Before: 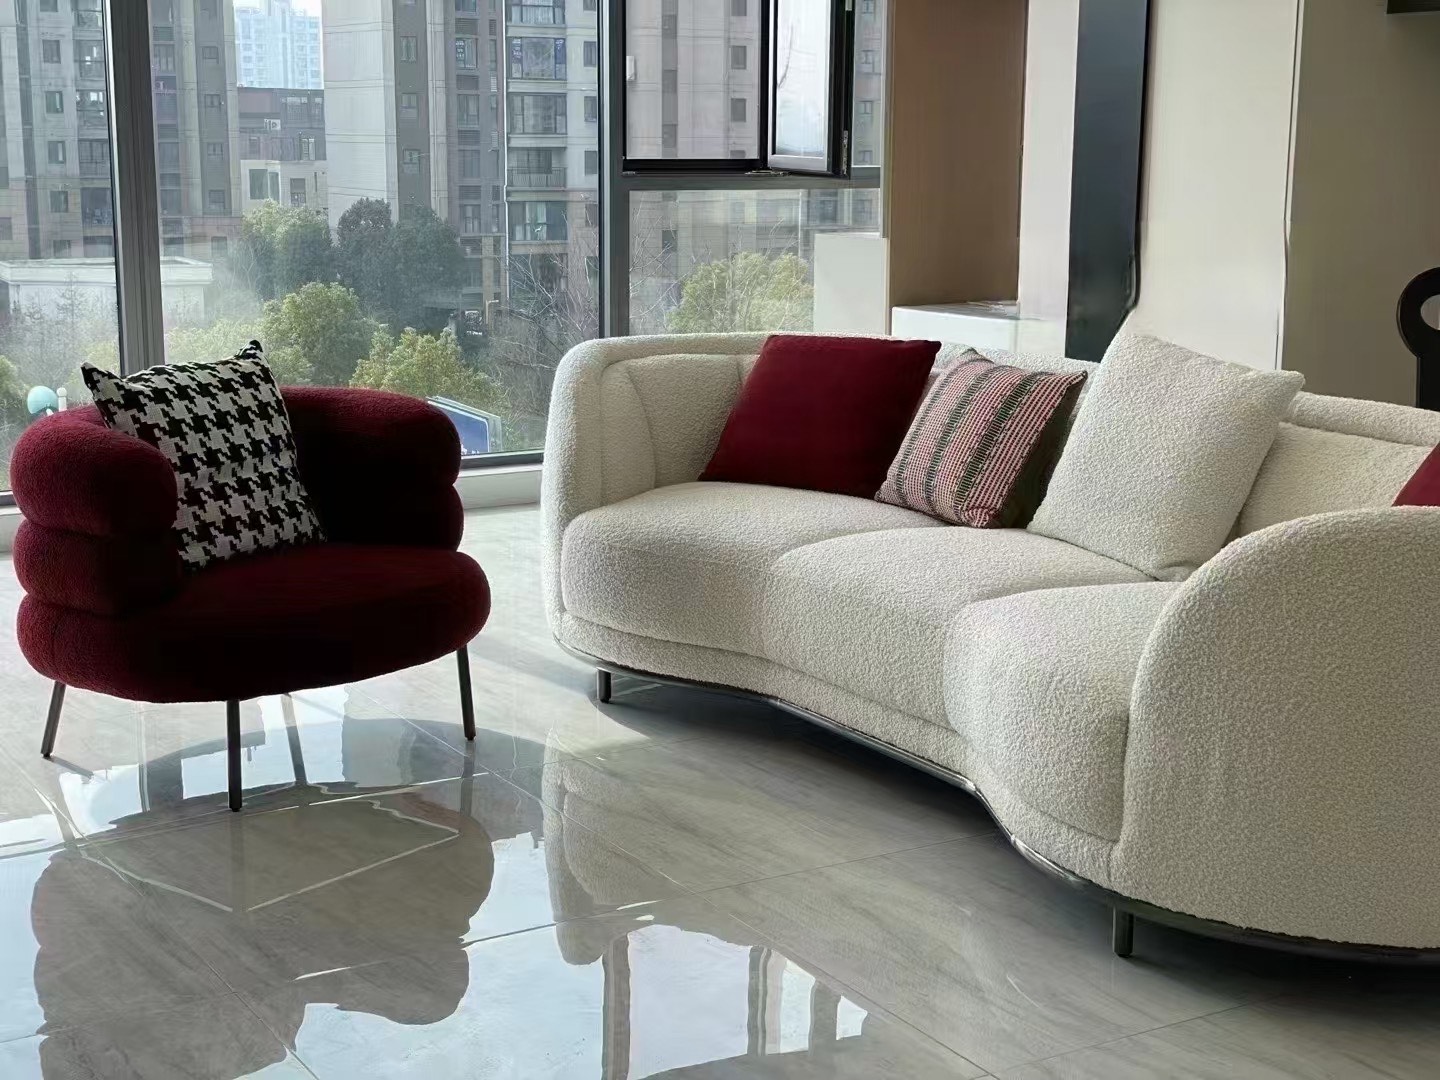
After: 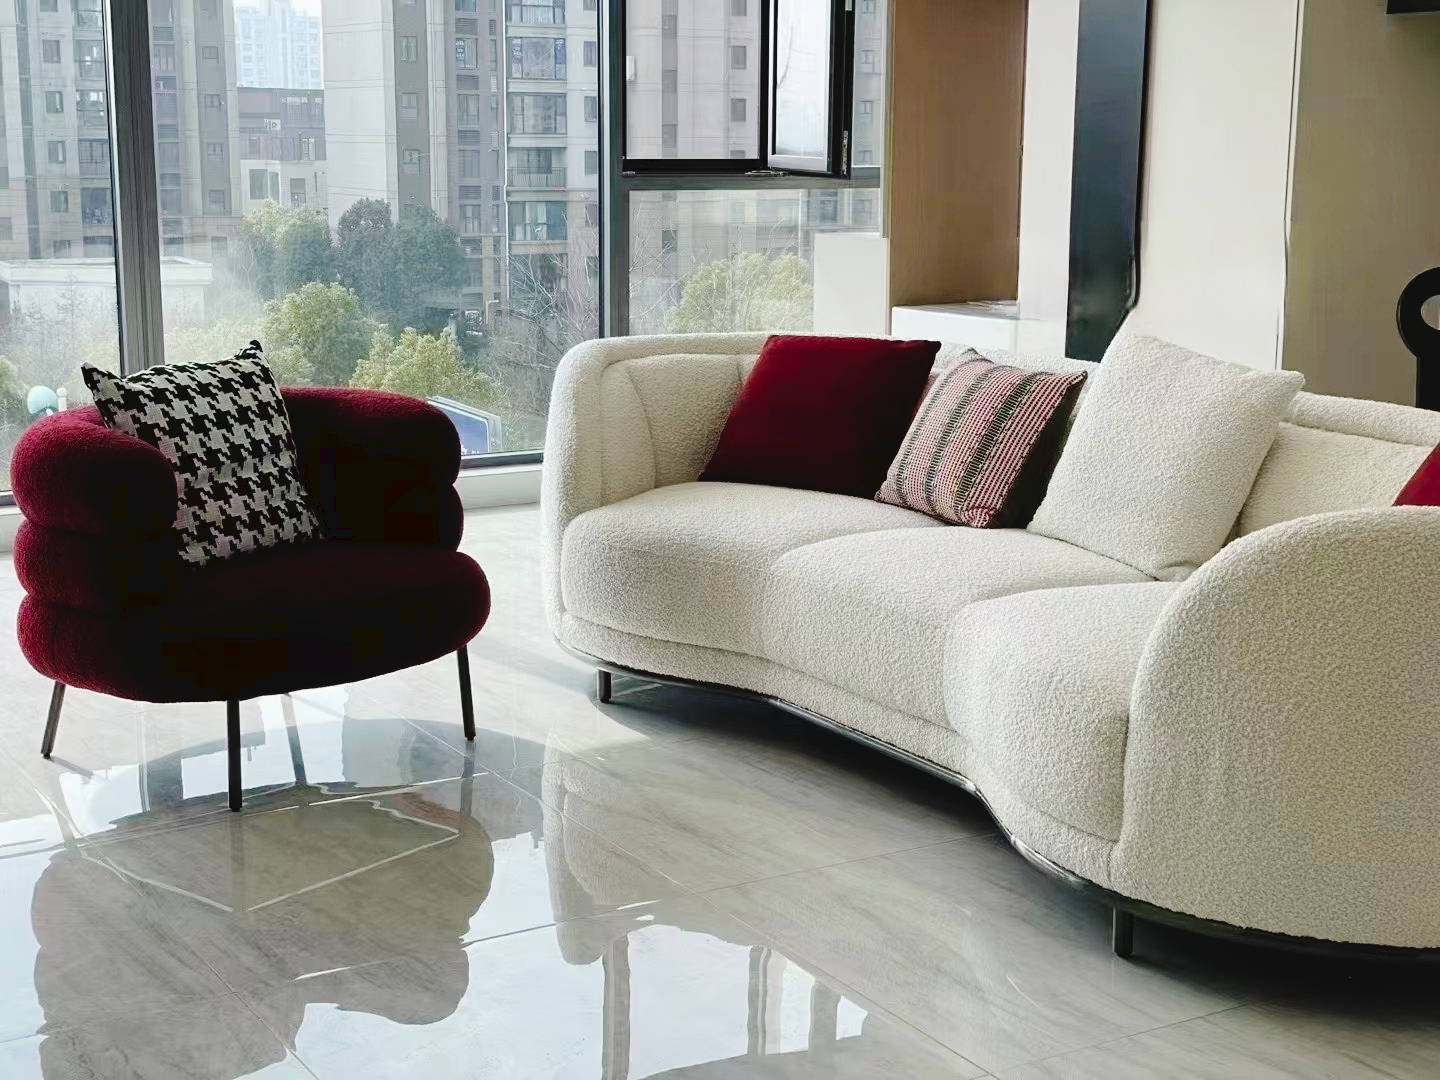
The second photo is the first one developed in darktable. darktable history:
tone curve: curves: ch0 [(0, 0) (0.003, 0.044) (0.011, 0.045) (0.025, 0.048) (0.044, 0.051) (0.069, 0.065) (0.1, 0.08) (0.136, 0.108) (0.177, 0.152) (0.224, 0.216) (0.277, 0.305) (0.335, 0.392) (0.399, 0.481) (0.468, 0.579) (0.543, 0.658) (0.623, 0.729) (0.709, 0.8) (0.801, 0.867) (0.898, 0.93) (1, 1)], preserve colors none
exposure: exposure -0.05 EV
